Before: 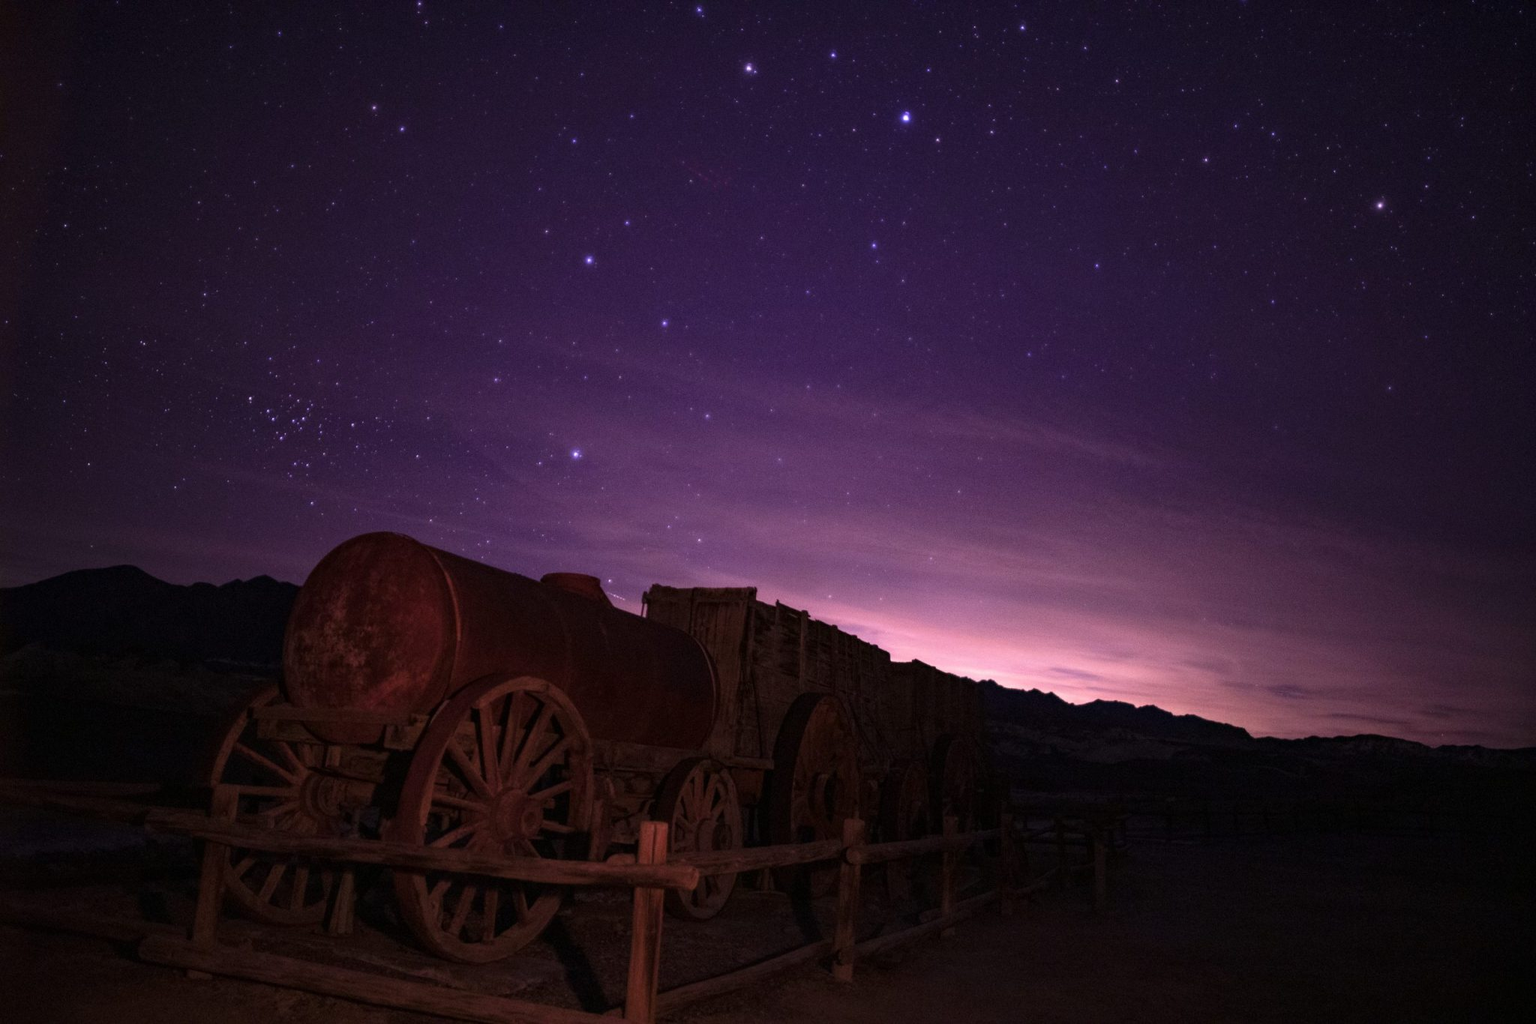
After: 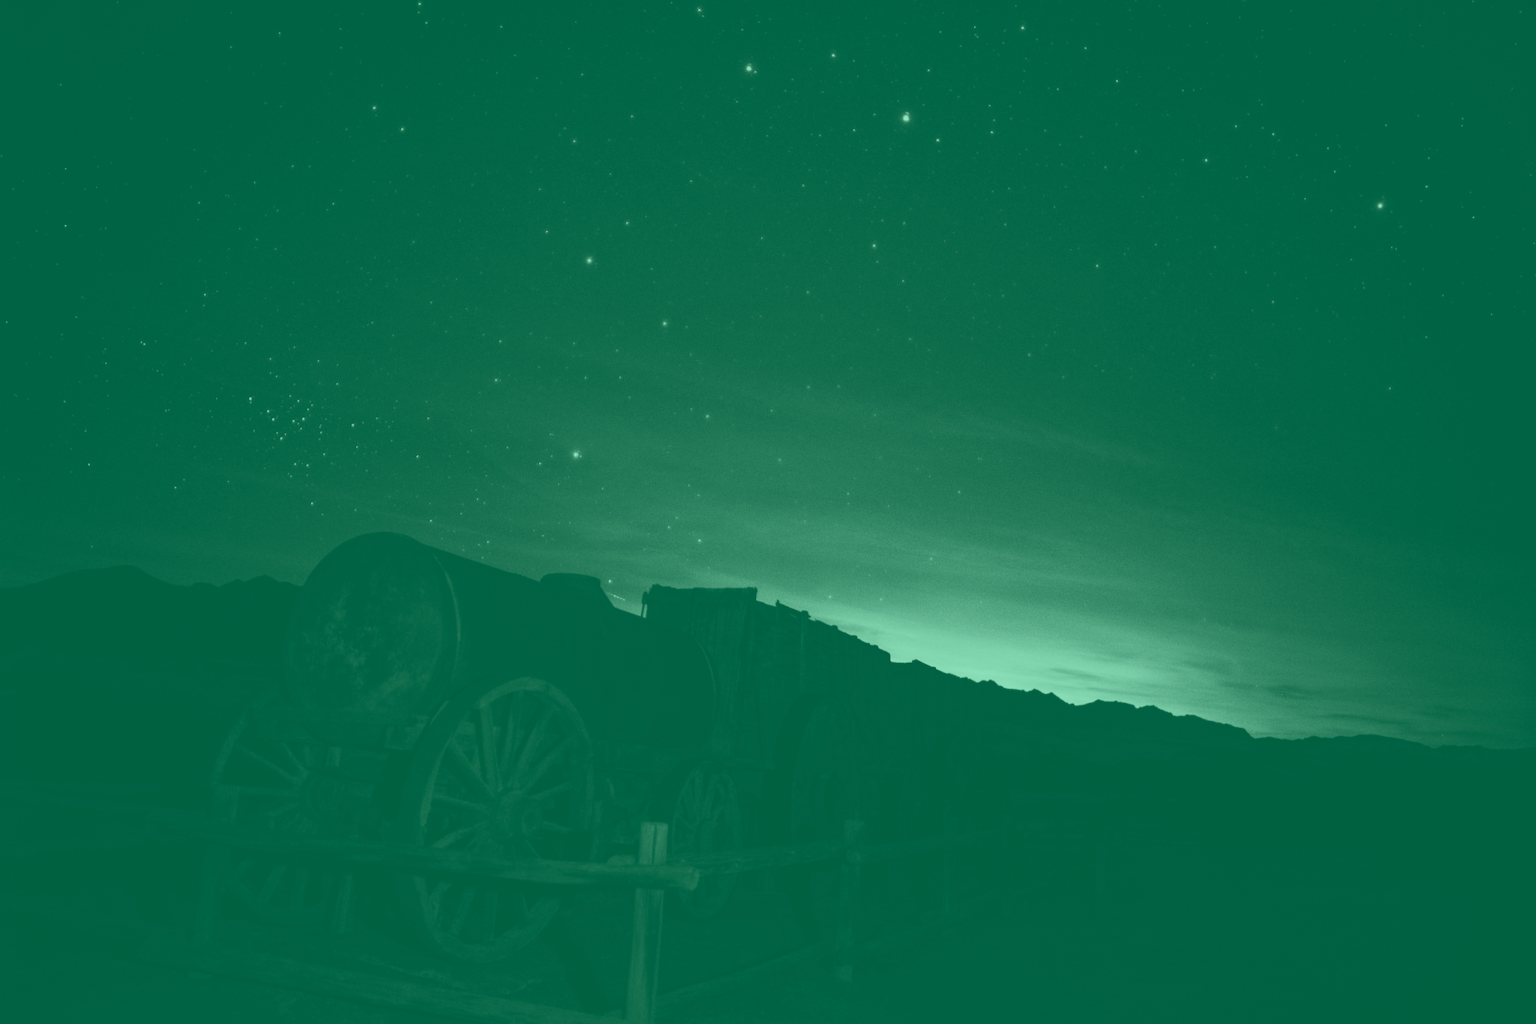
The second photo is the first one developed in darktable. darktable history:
contrast brightness saturation: contrast 0.28
colorize: hue 147.6°, saturation 65%, lightness 21.64%
